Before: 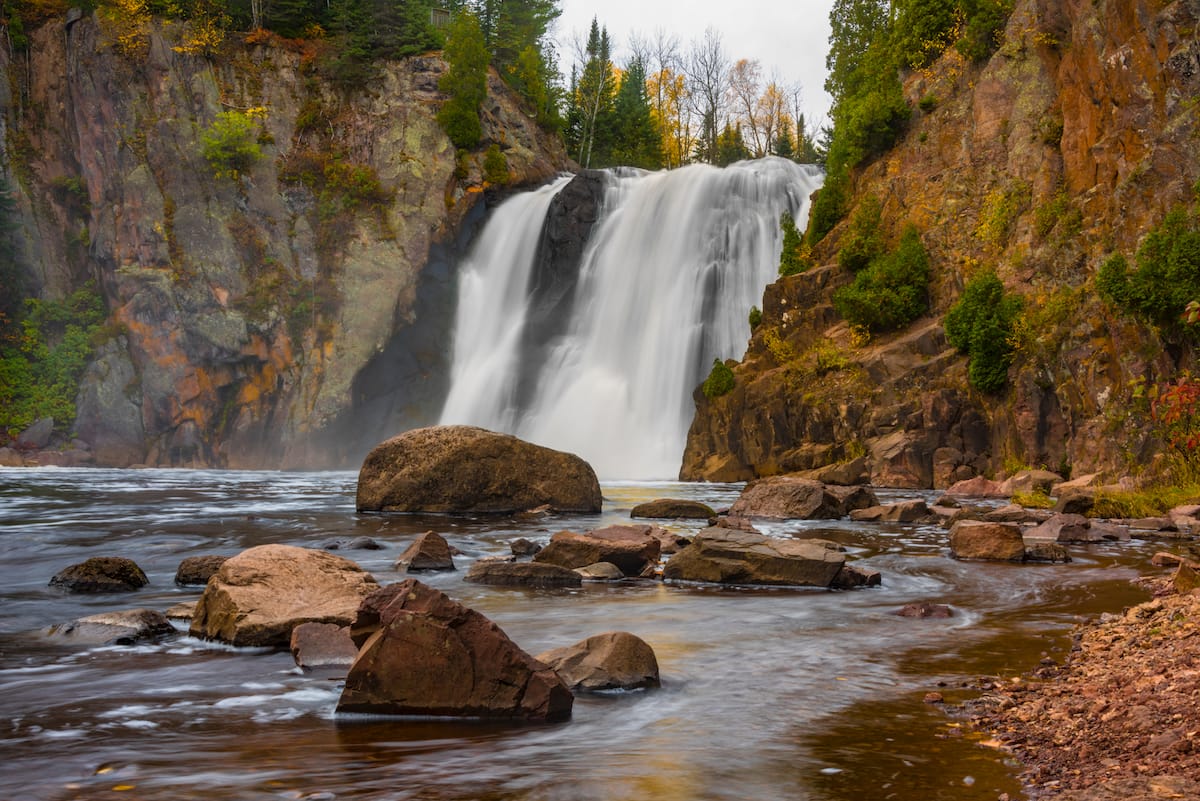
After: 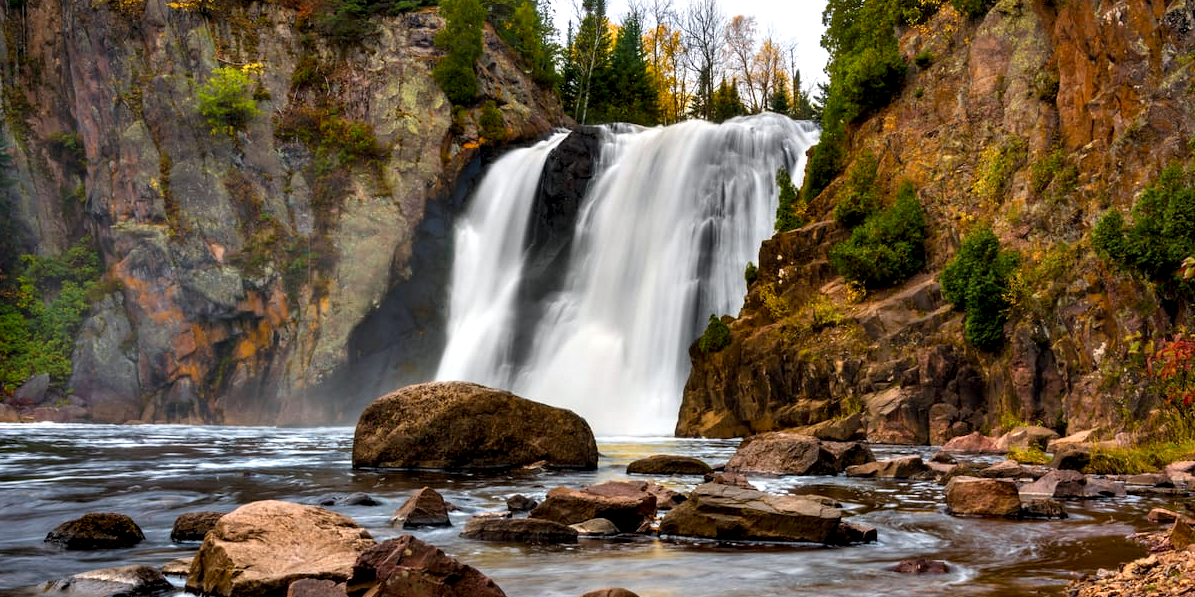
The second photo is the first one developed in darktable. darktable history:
contrast equalizer: y [[0.6 ×6], [0.55 ×6], [0 ×6], [0 ×6], [0 ×6]]
crop: left 0.37%, top 5.553%, bottom 19.806%
